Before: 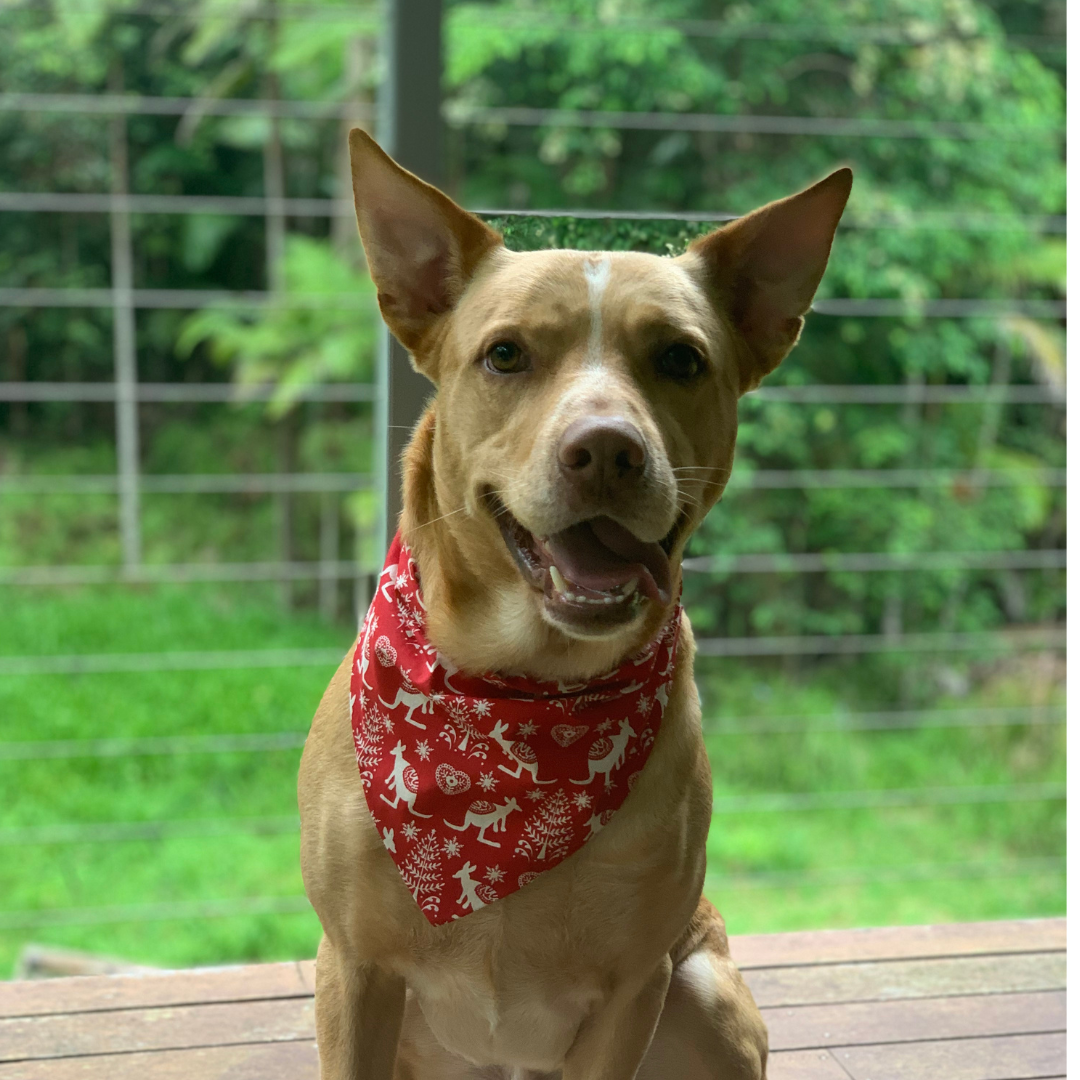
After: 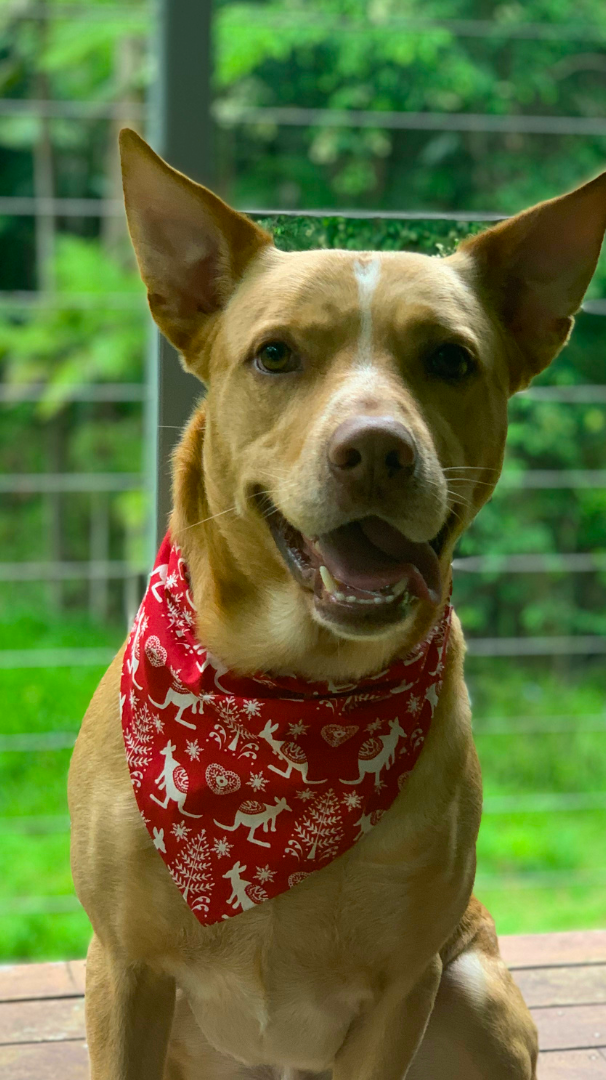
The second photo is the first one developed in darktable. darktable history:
crop: left 21.356%, right 22.442%
color balance rgb: shadows lift › luminance -7.77%, shadows lift › chroma 2.124%, shadows lift › hue 198.22°, linear chroma grading › global chroma 0.303%, perceptual saturation grading › global saturation 24.935%, global vibrance 9.731%
